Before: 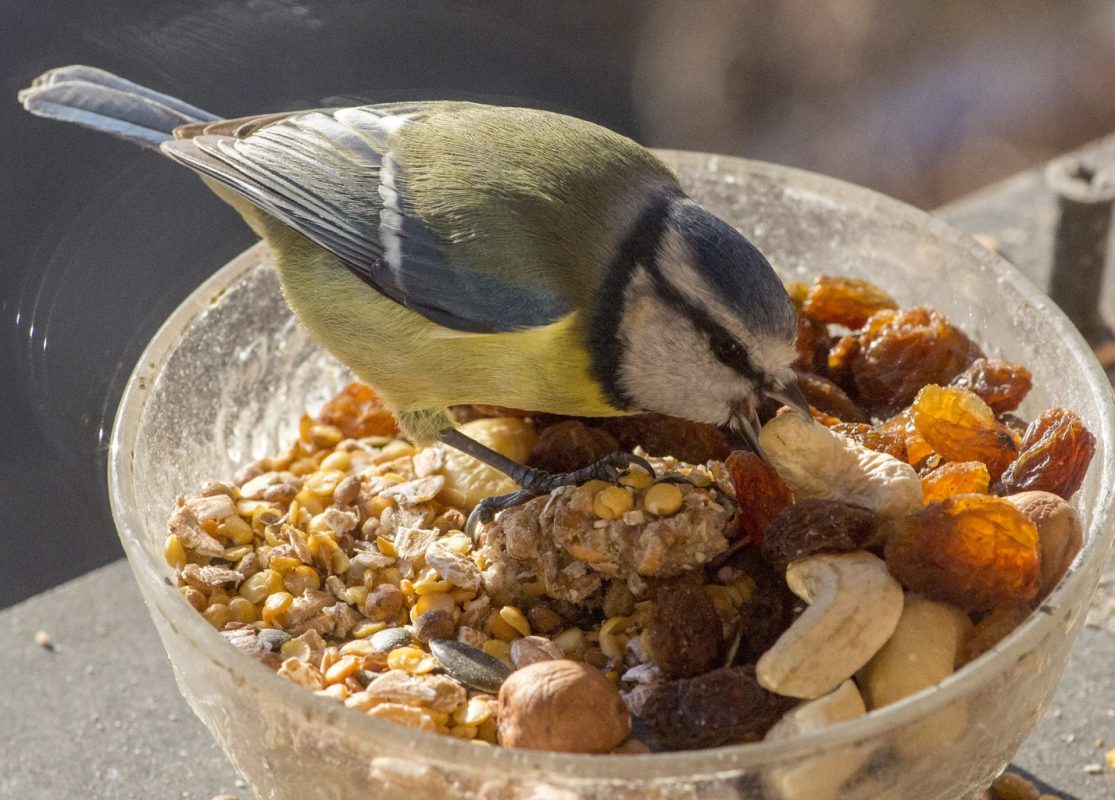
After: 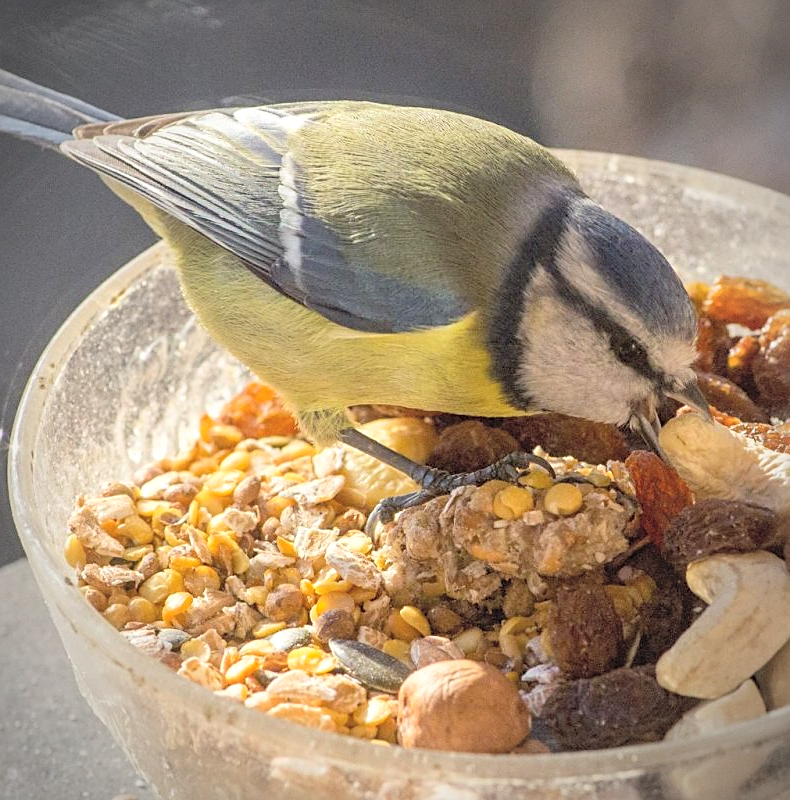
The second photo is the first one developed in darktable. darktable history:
exposure: exposure 0.127 EV, compensate exposure bias true, compensate highlight preservation false
contrast brightness saturation: contrast 0.104, brightness 0.311, saturation 0.141
sharpen: on, module defaults
crop and rotate: left 8.974%, right 20.17%
vignetting: automatic ratio true
